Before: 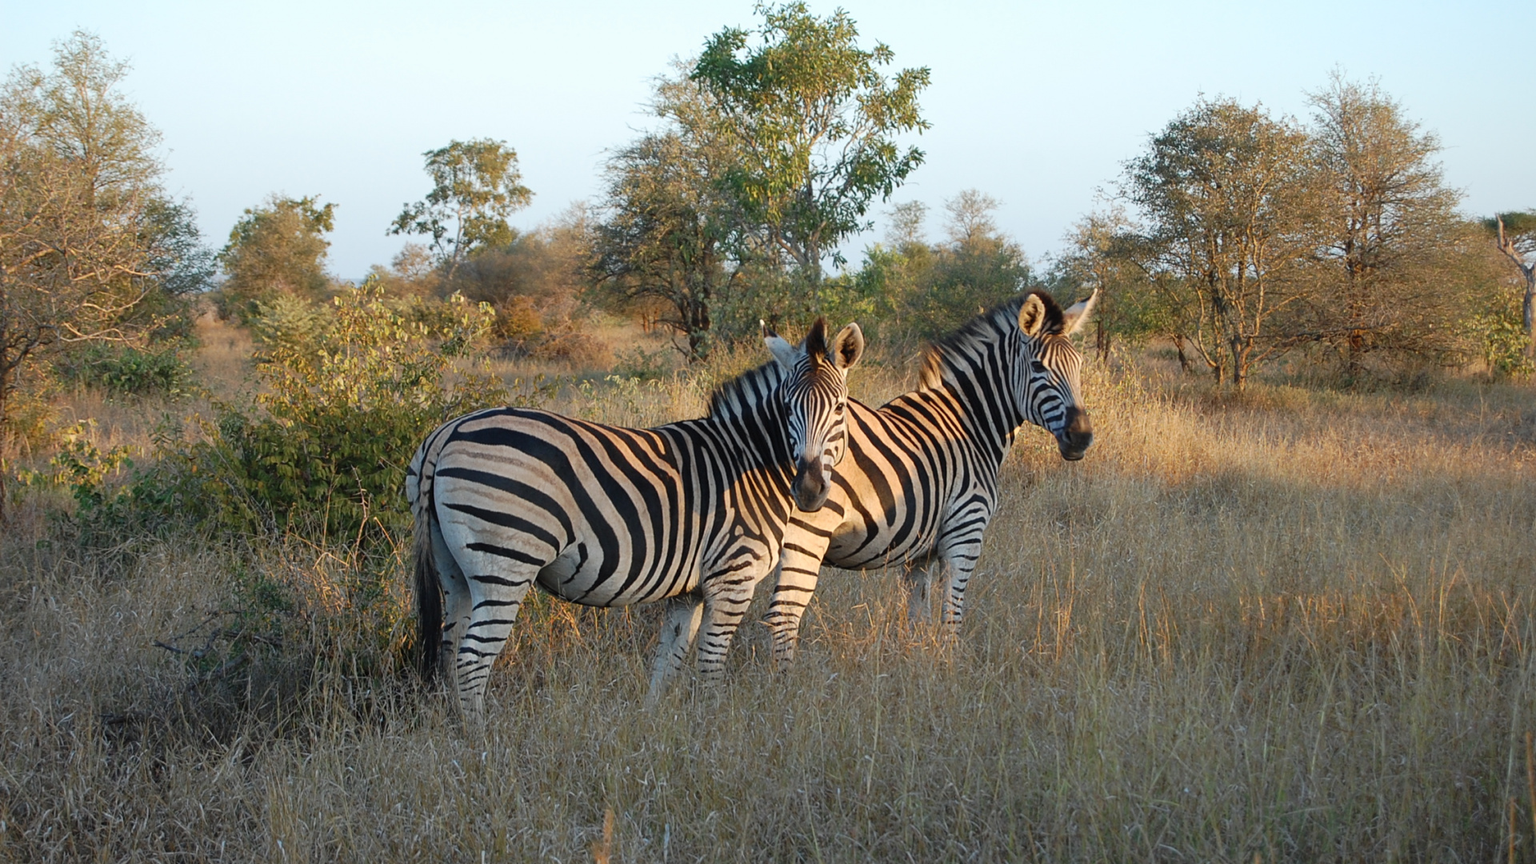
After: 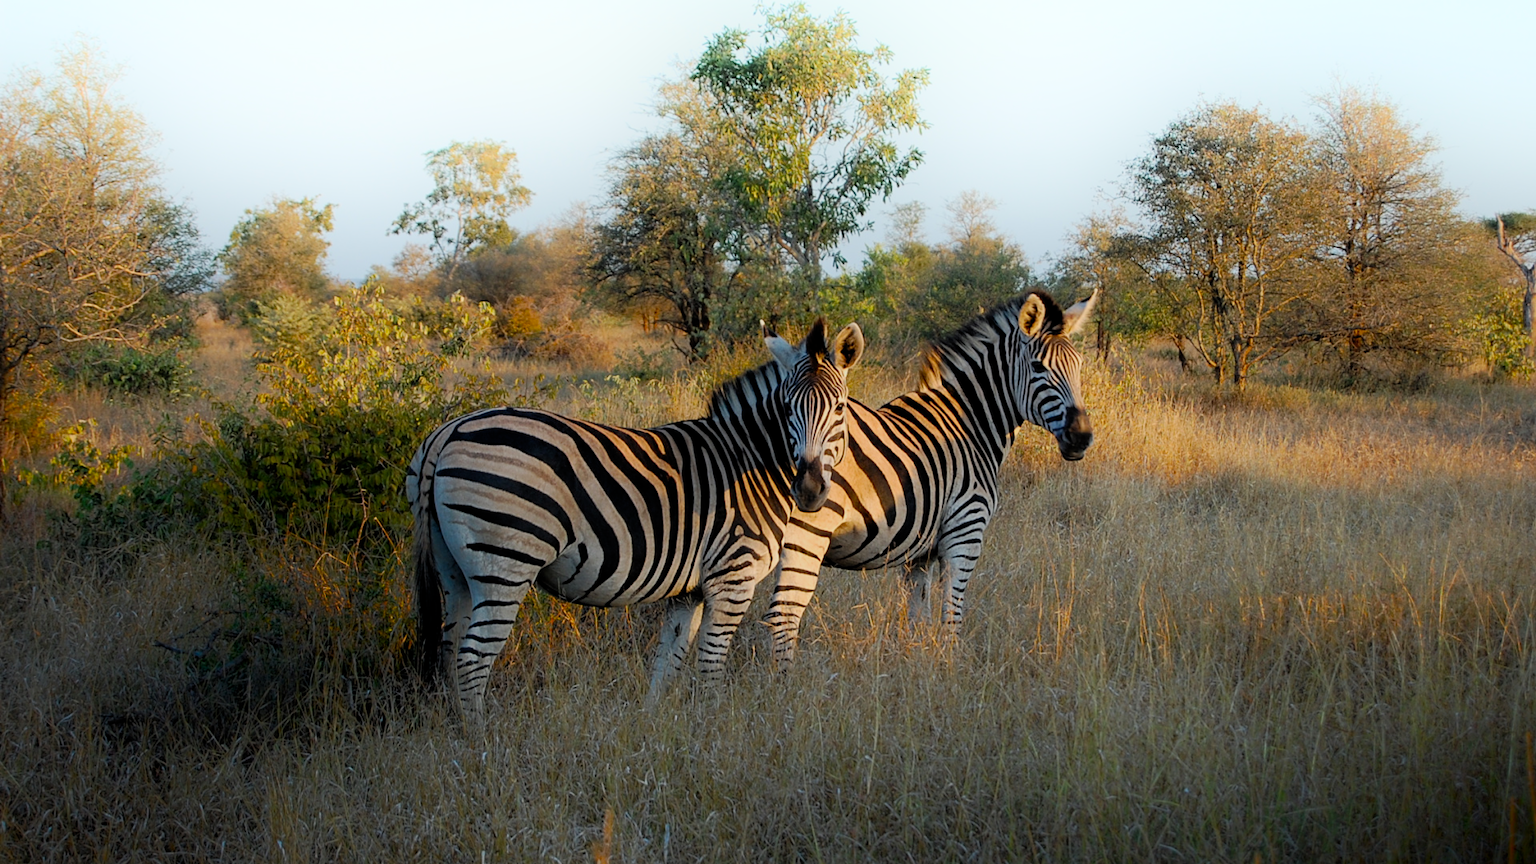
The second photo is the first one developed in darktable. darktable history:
filmic rgb: black relative exposure -7.75 EV, white relative exposure 4.4 EV, threshold 3 EV, target black luminance 0%, hardness 3.76, latitude 50.51%, contrast 1.074, highlights saturation mix 10%, shadows ↔ highlights balance -0.22%, color science v4 (2020), enable highlight reconstruction true
shadows and highlights: shadows -90, highlights 90, soften with gaussian
